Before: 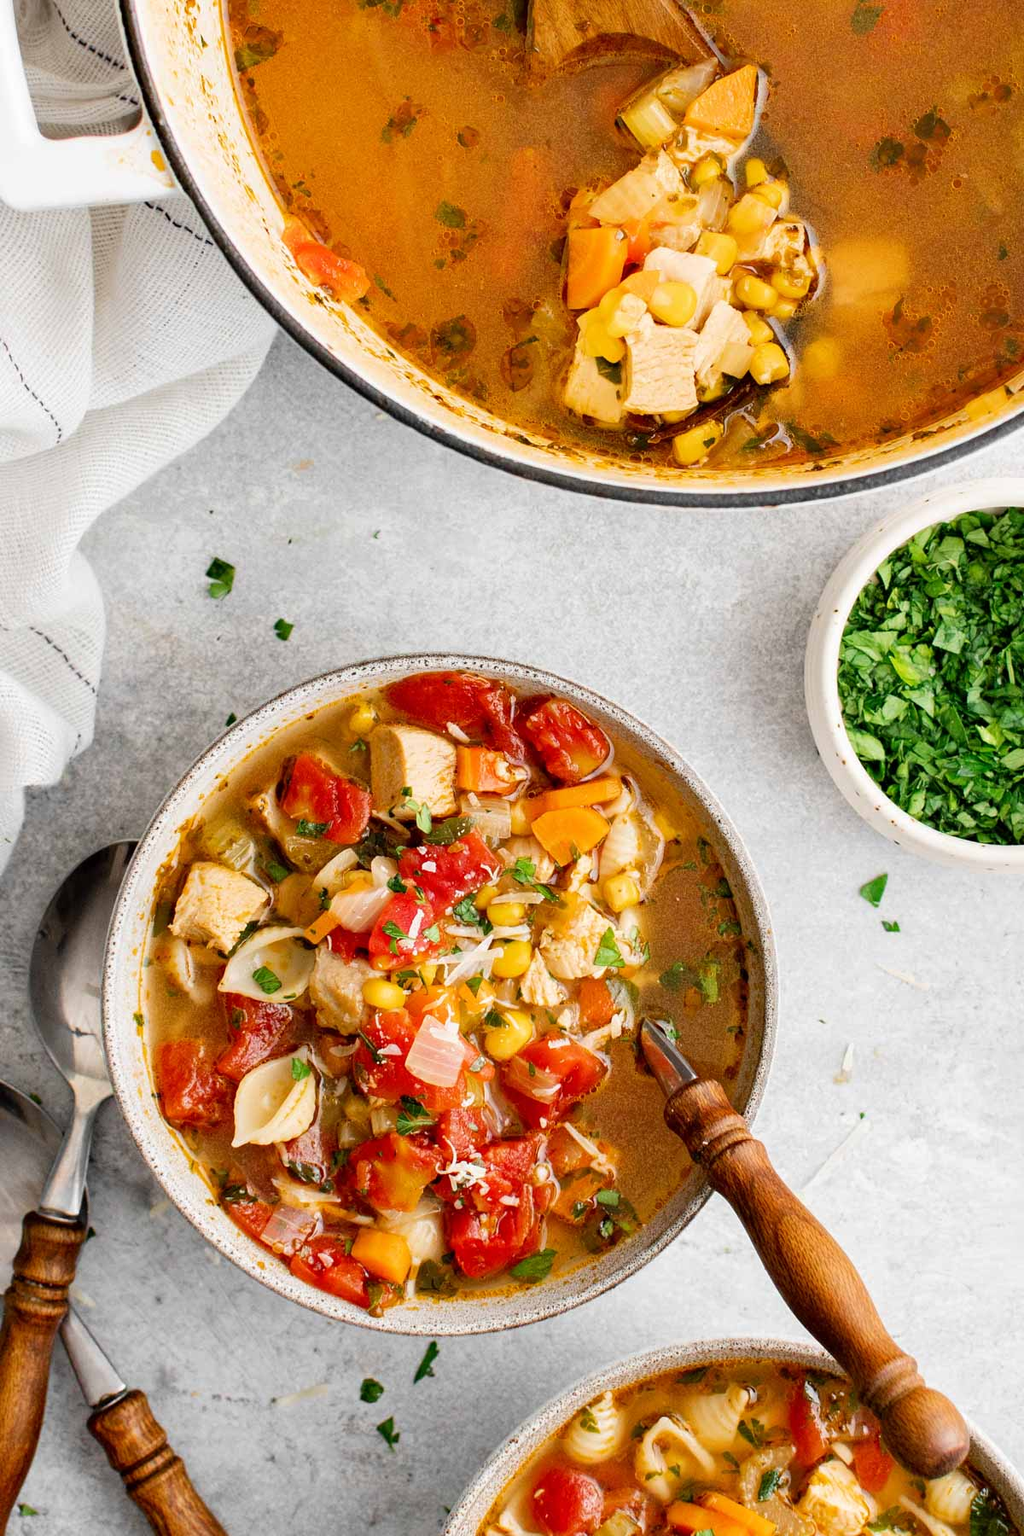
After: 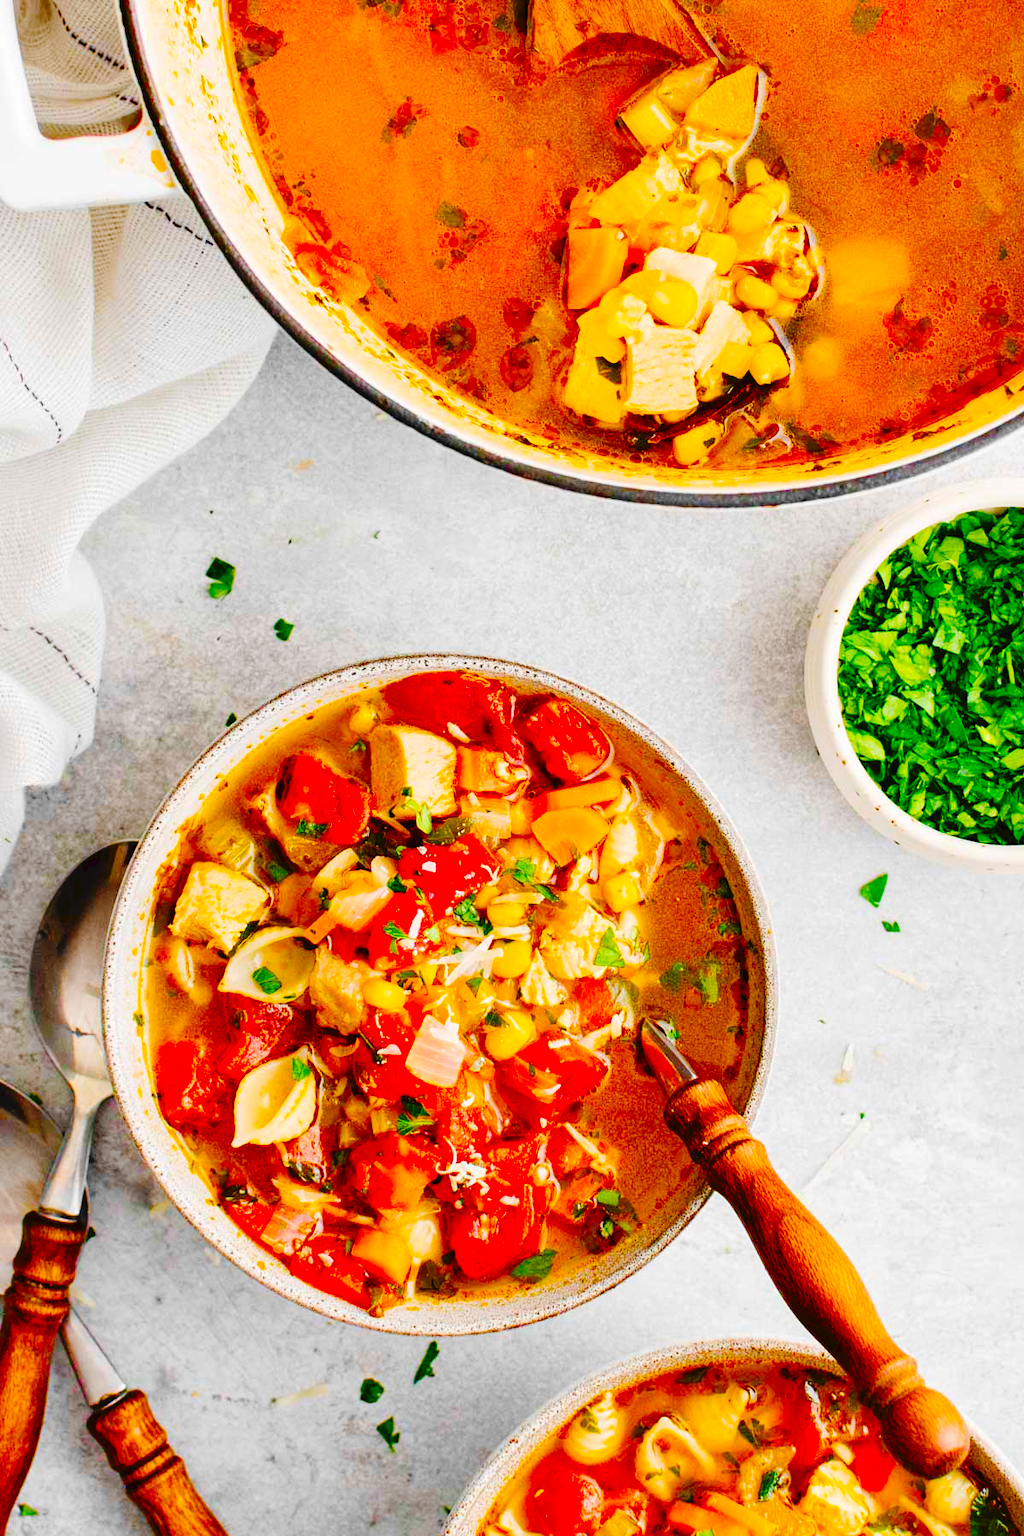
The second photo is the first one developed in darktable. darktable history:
tone curve: curves: ch0 [(0, 0) (0.003, 0.044) (0.011, 0.045) (0.025, 0.048) (0.044, 0.051) (0.069, 0.065) (0.1, 0.08) (0.136, 0.108) (0.177, 0.152) (0.224, 0.216) (0.277, 0.305) (0.335, 0.392) (0.399, 0.481) (0.468, 0.579) (0.543, 0.658) (0.623, 0.729) (0.709, 0.8) (0.801, 0.867) (0.898, 0.93) (1, 1)], preserve colors none
shadows and highlights: shadows 52.05, highlights -28.62, soften with gaussian
contrast brightness saturation: saturation 0.483
color balance rgb: linear chroma grading › global chroma 25.047%, perceptual saturation grading › global saturation 20%, perceptual saturation grading › highlights -25.269%, perceptual saturation grading › shadows 24.5%, global vibrance 20%
